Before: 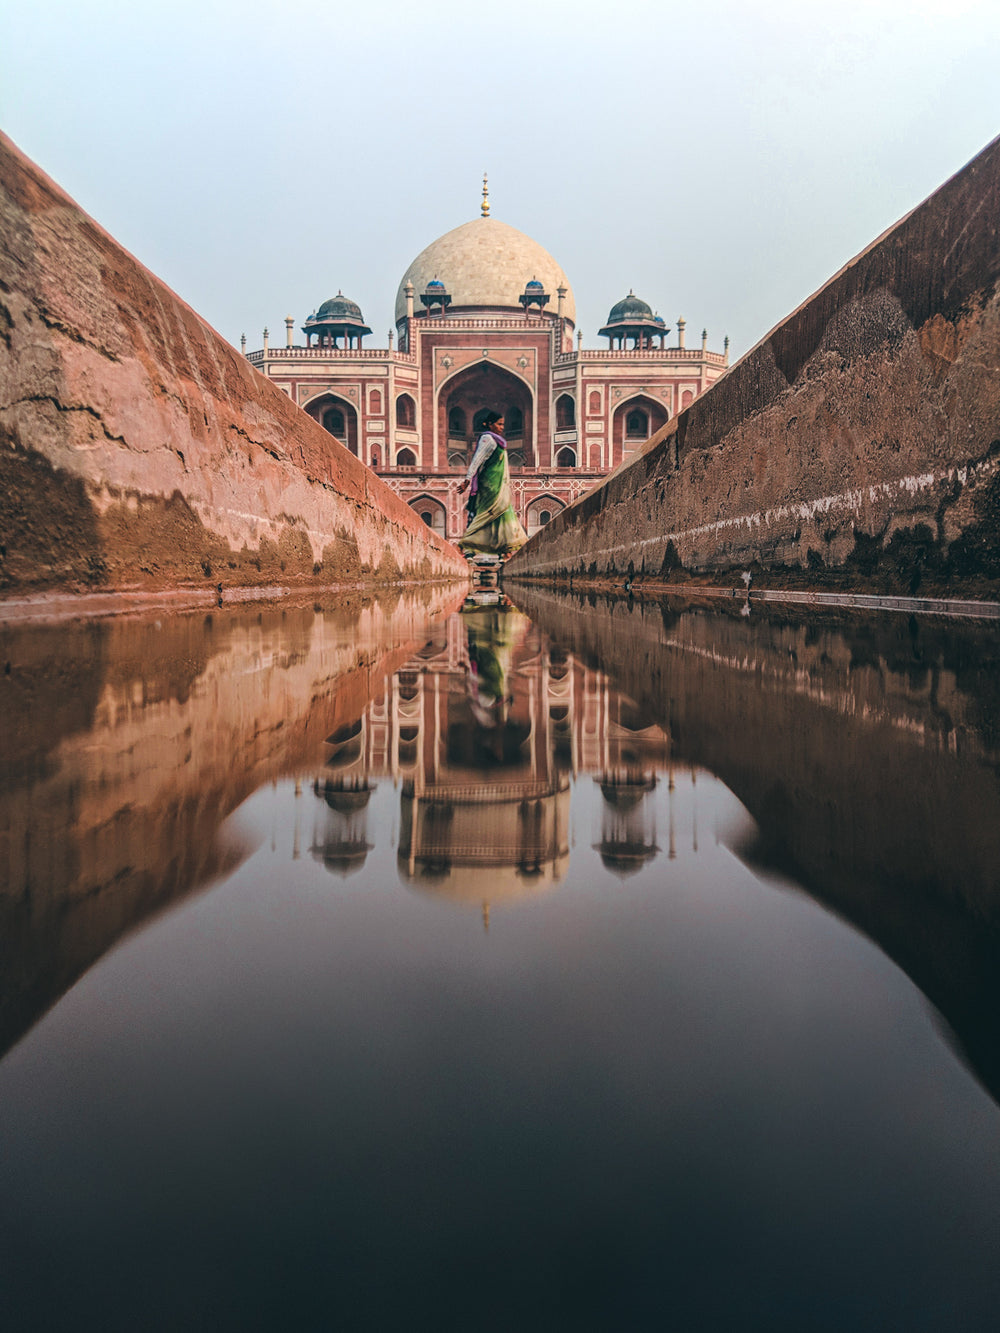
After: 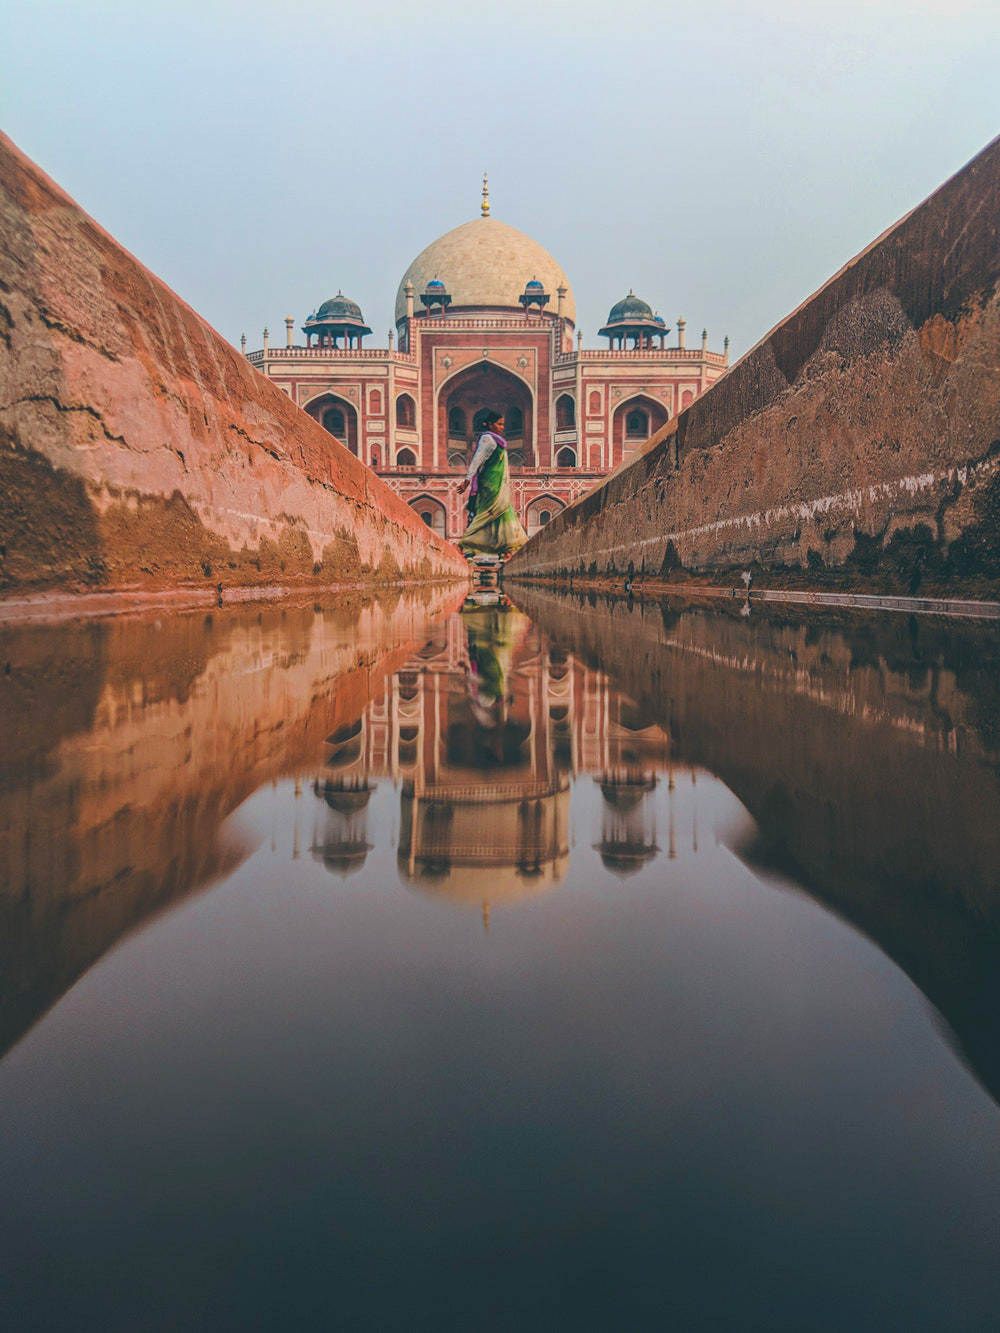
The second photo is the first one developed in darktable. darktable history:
contrast brightness saturation: contrast -0.198, saturation 0.189
